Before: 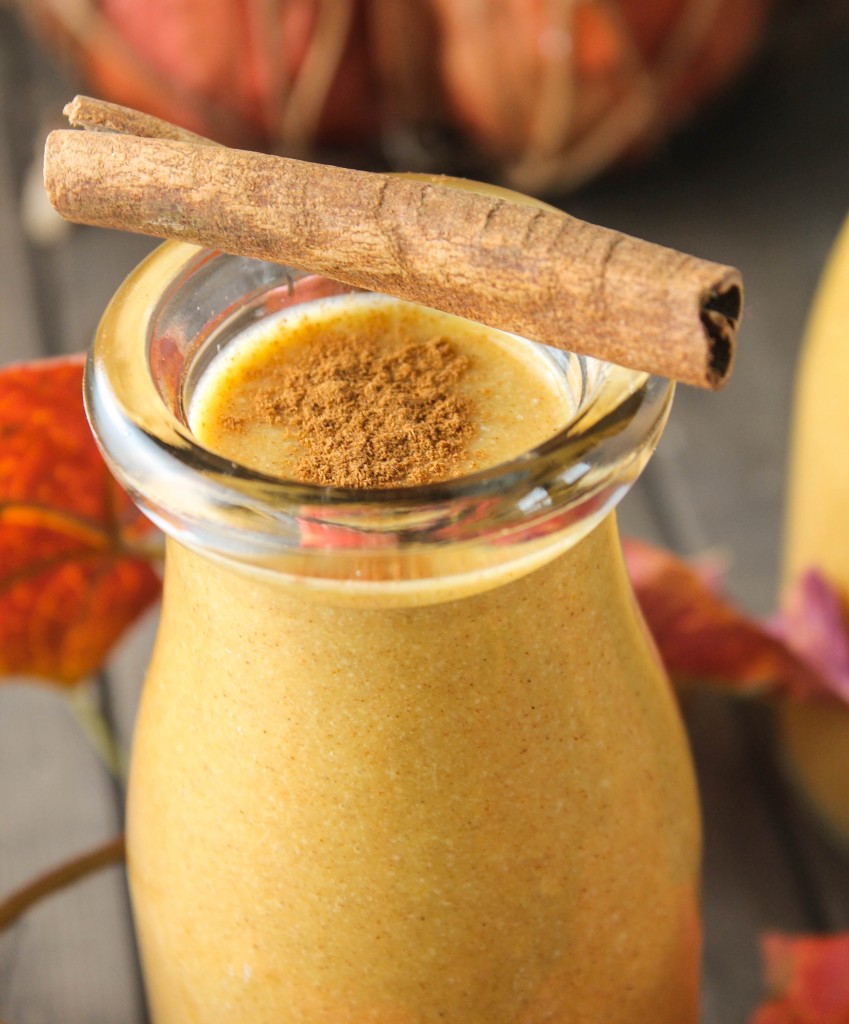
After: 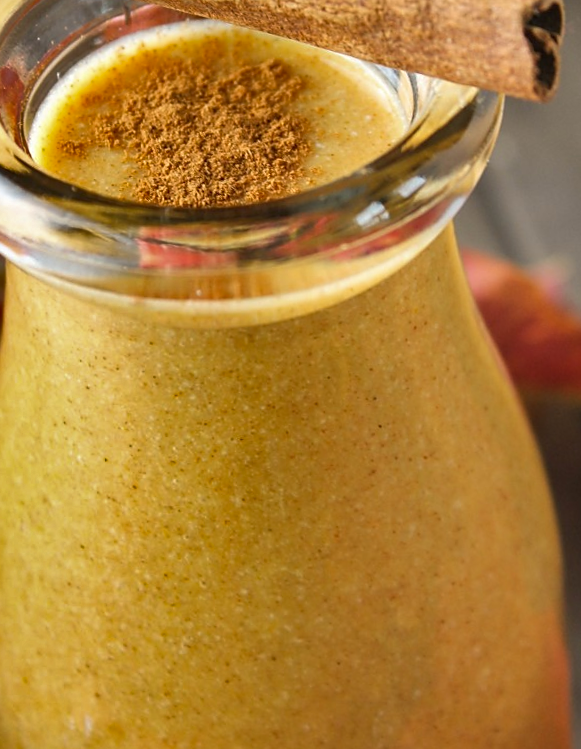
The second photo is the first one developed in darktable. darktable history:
shadows and highlights: shadows 24.5, highlights -78.15, soften with gaussian
rotate and perspective: rotation -1.68°, lens shift (vertical) -0.146, crop left 0.049, crop right 0.912, crop top 0.032, crop bottom 0.96
sharpen: radius 1.864, amount 0.398, threshold 1.271
crop: left 16.871%, top 22.857%, right 9.116%
